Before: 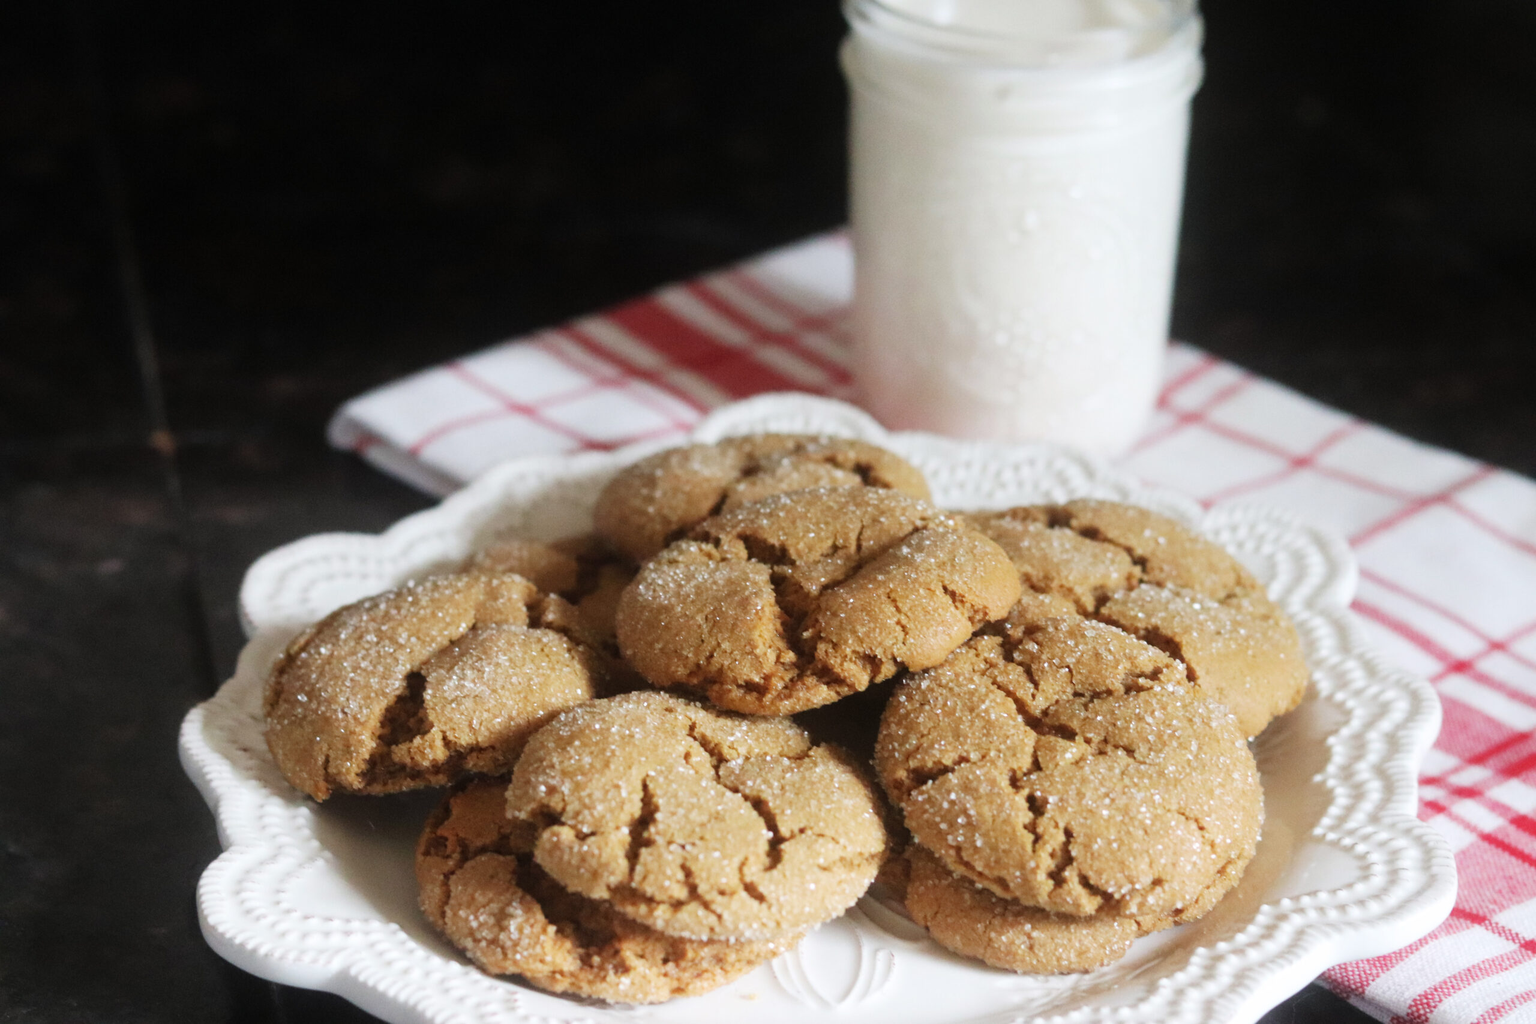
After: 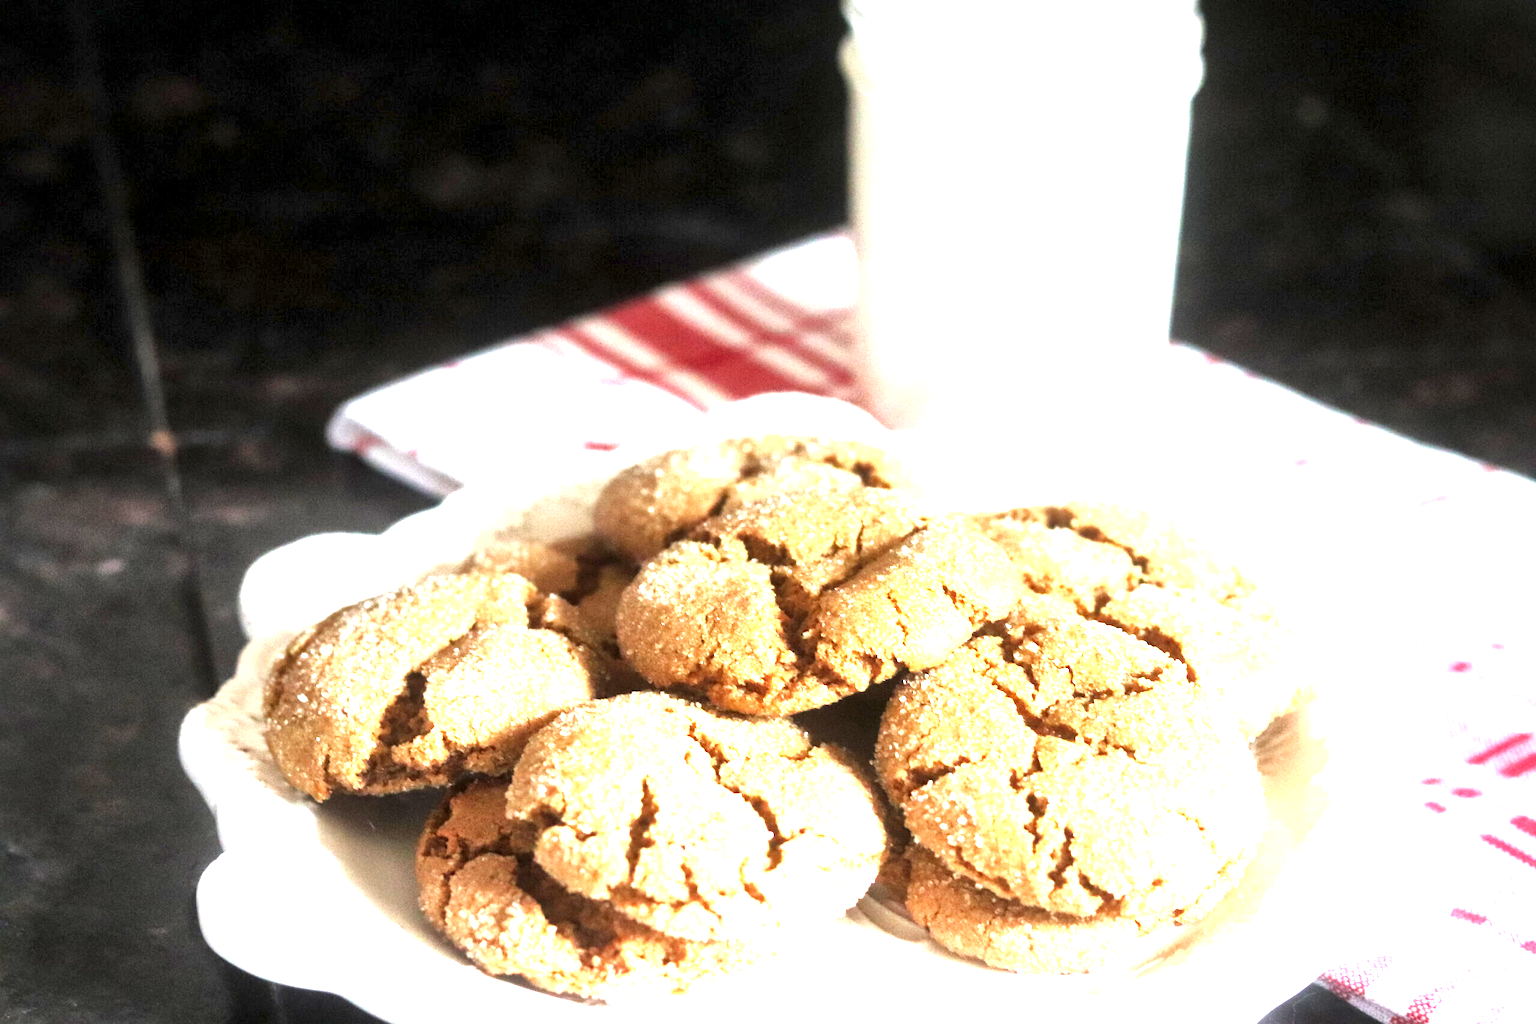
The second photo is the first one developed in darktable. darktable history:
local contrast: mode bilateral grid, contrast 51, coarseness 50, detail 150%, midtone range 0.2
exposure: black level correction 0.001, exposure 1.995 EV, compensate highlight preservation false
